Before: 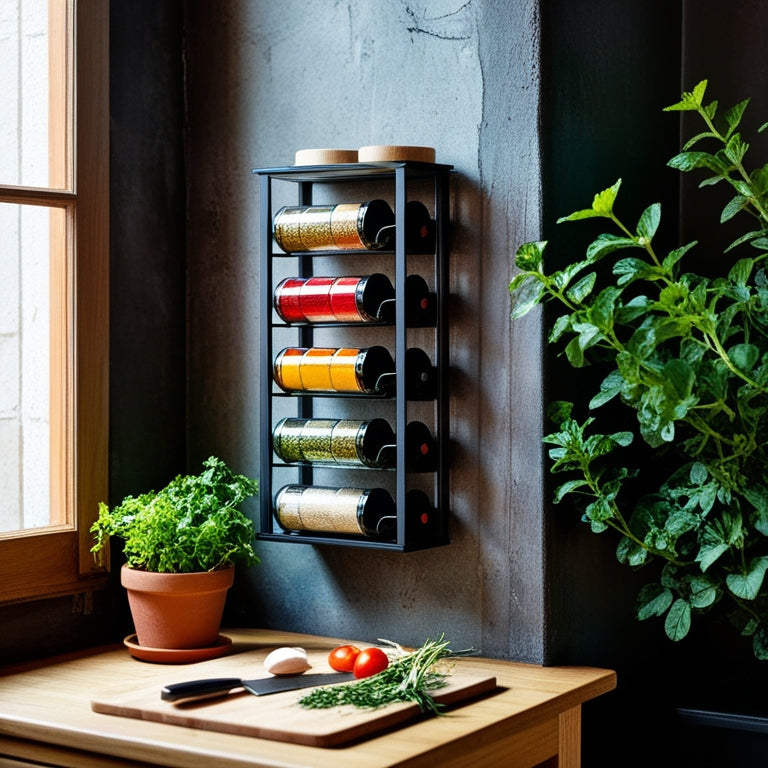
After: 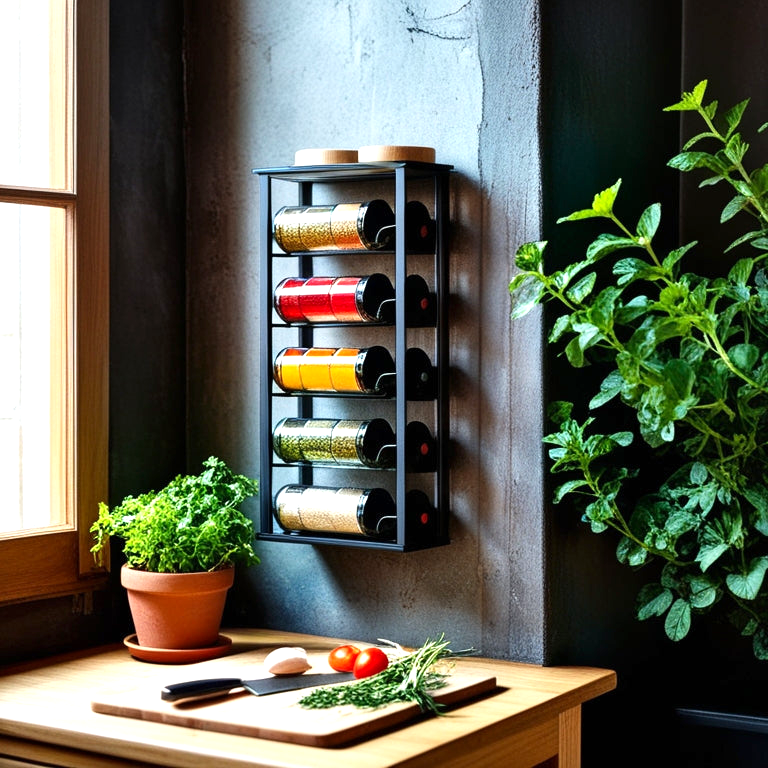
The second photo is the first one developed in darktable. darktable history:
contrast brightness saturation: contrast 0.077, saturation 0.025
exposure: exposure 0.602 EV, compensate exposure bias true, compensate highlight preservation false
